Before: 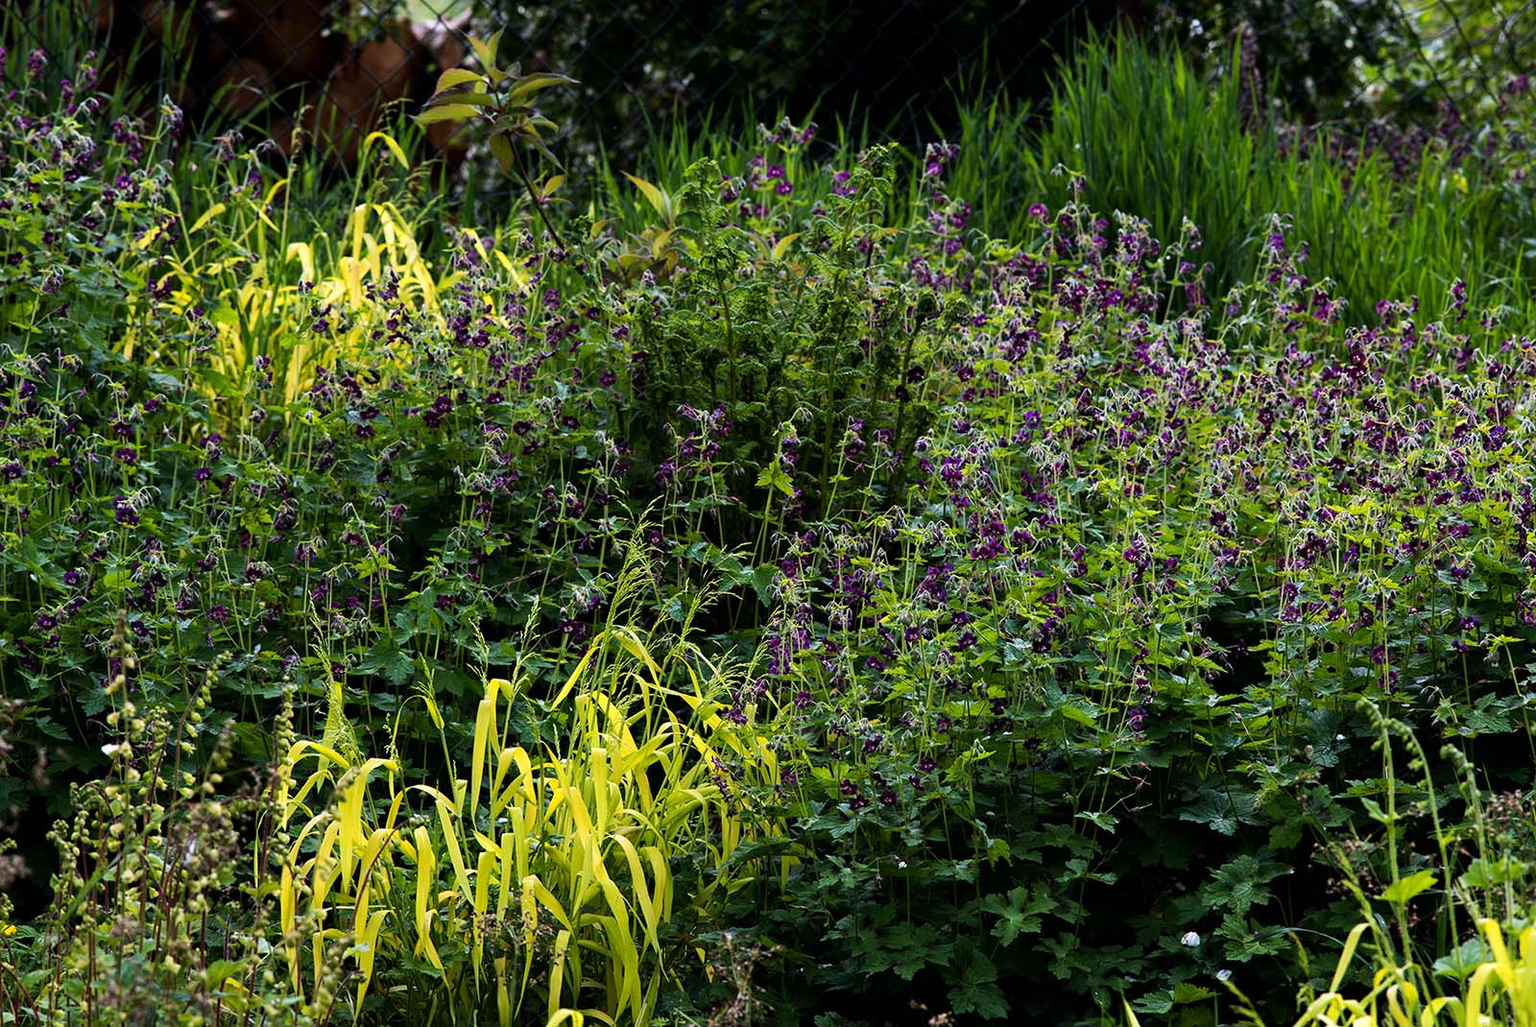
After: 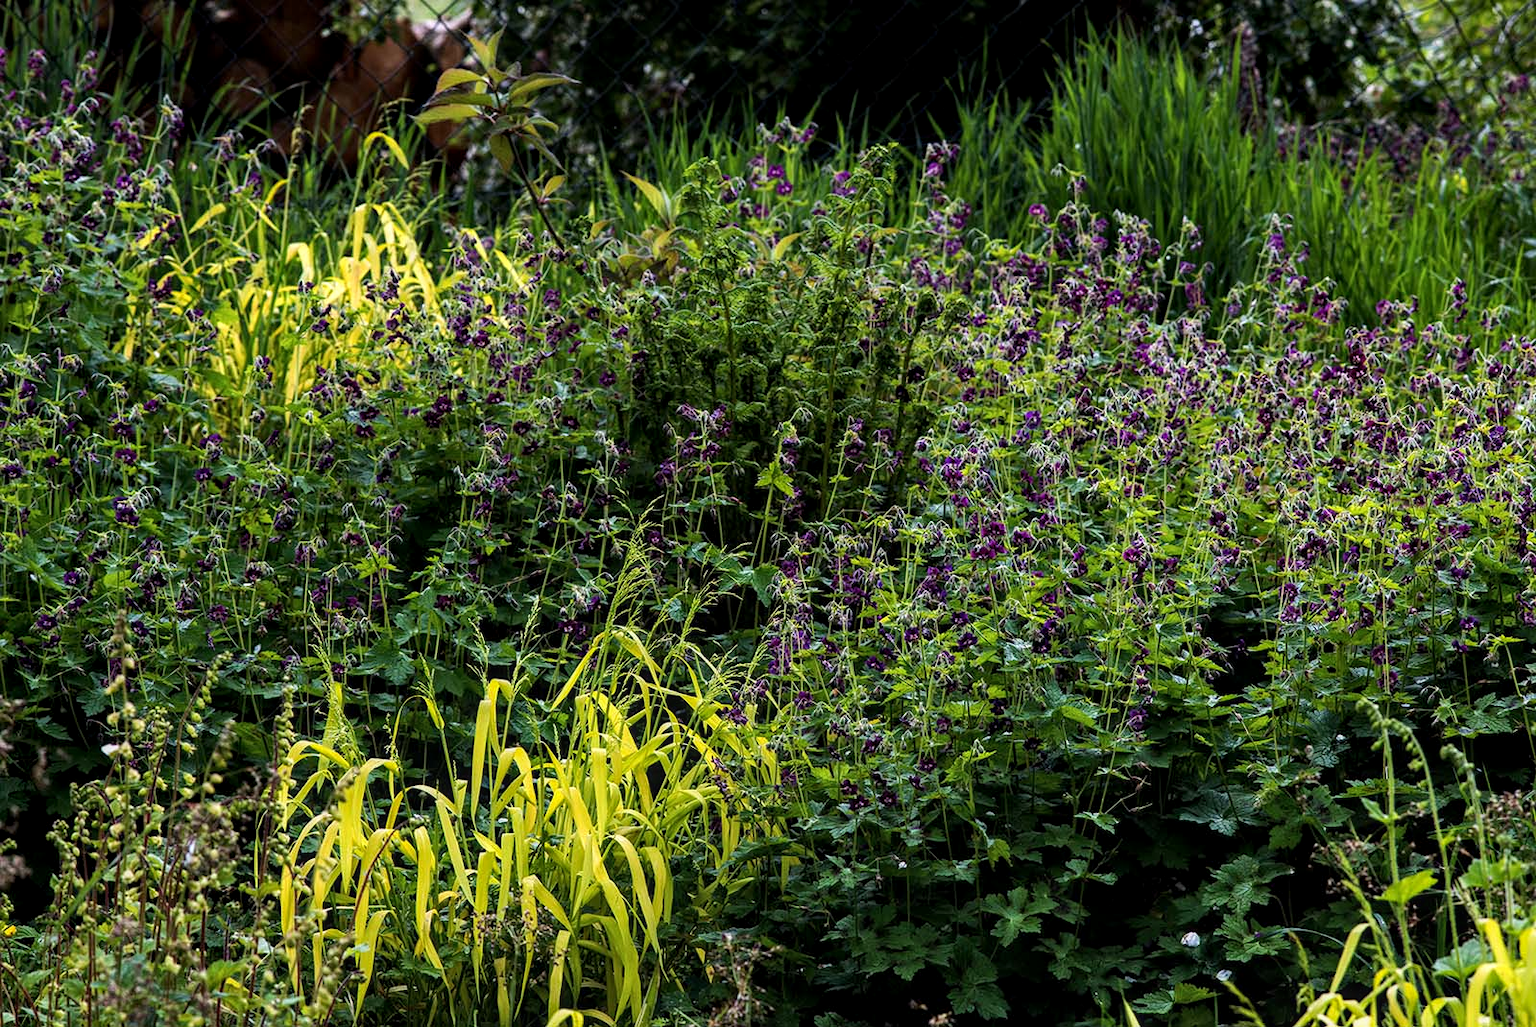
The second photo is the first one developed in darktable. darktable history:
levels: levels [0, 0.498, 0.996]
local contrast: on, module defaults
